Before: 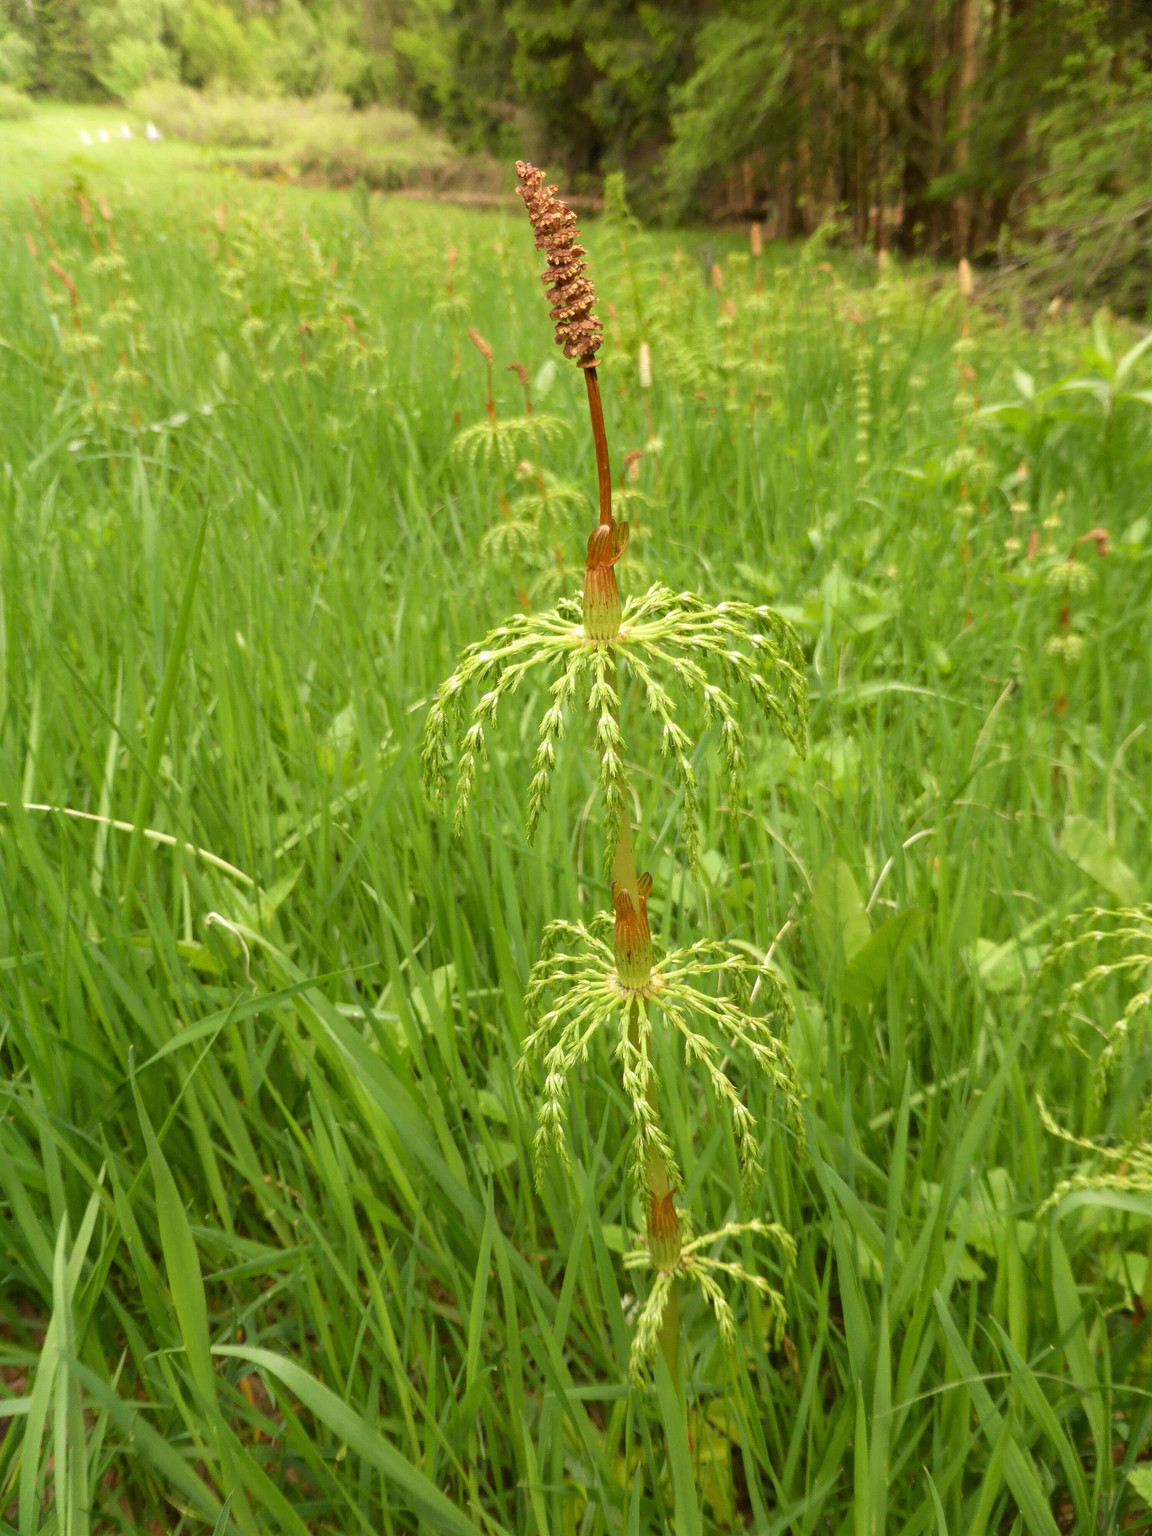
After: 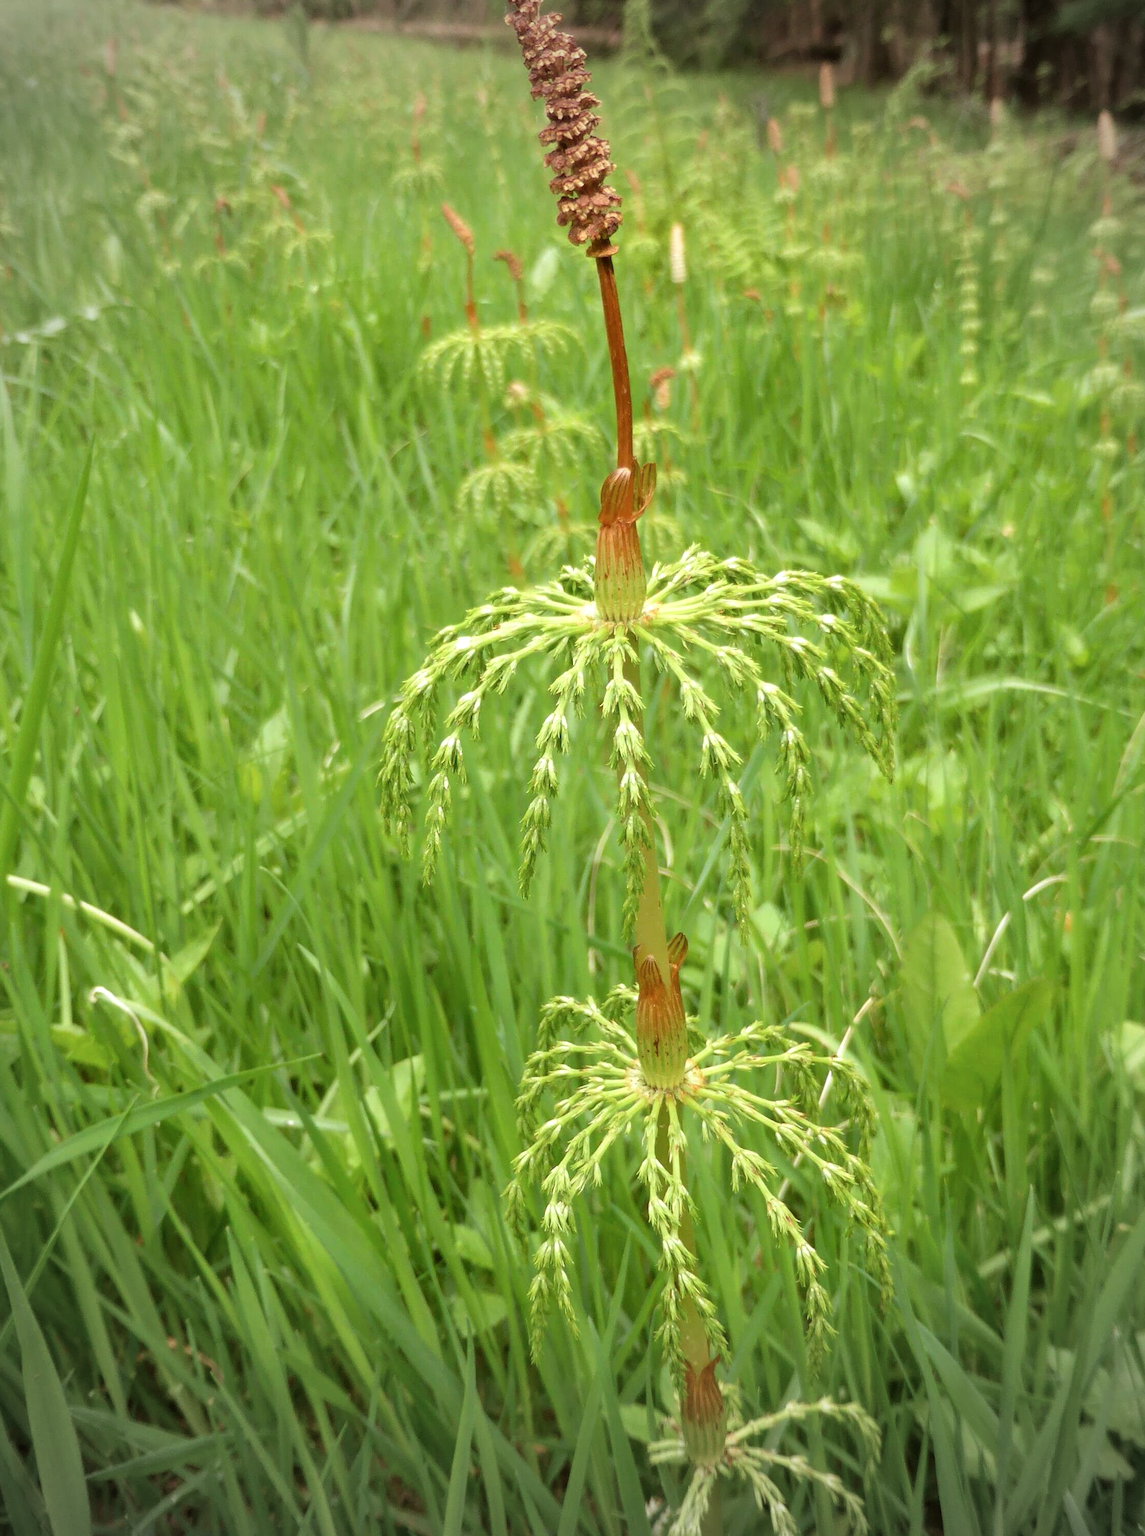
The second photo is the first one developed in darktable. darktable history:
vignetting: fall-off start 75.62%, width/height ratio 1.078
crop and rotate: left 12.076%, top 11.467%, right 13.683%, bottom 13.851%
exposure: black level correction 0.001, exposure 0.14 EV, compensate highlight preservation false
color correction: highlights a* -0.669, highlights b* -8.73
